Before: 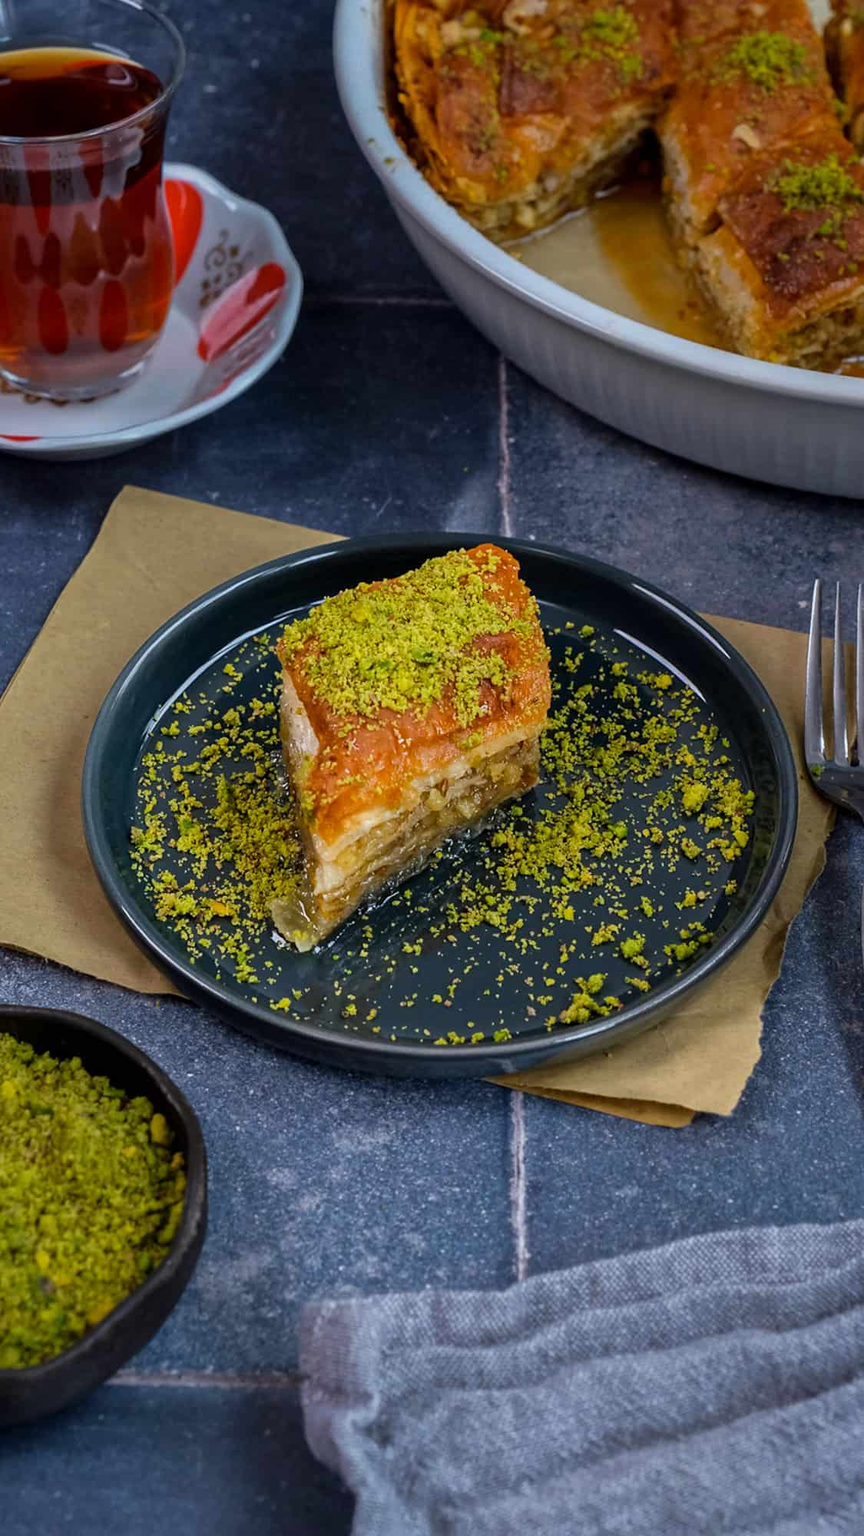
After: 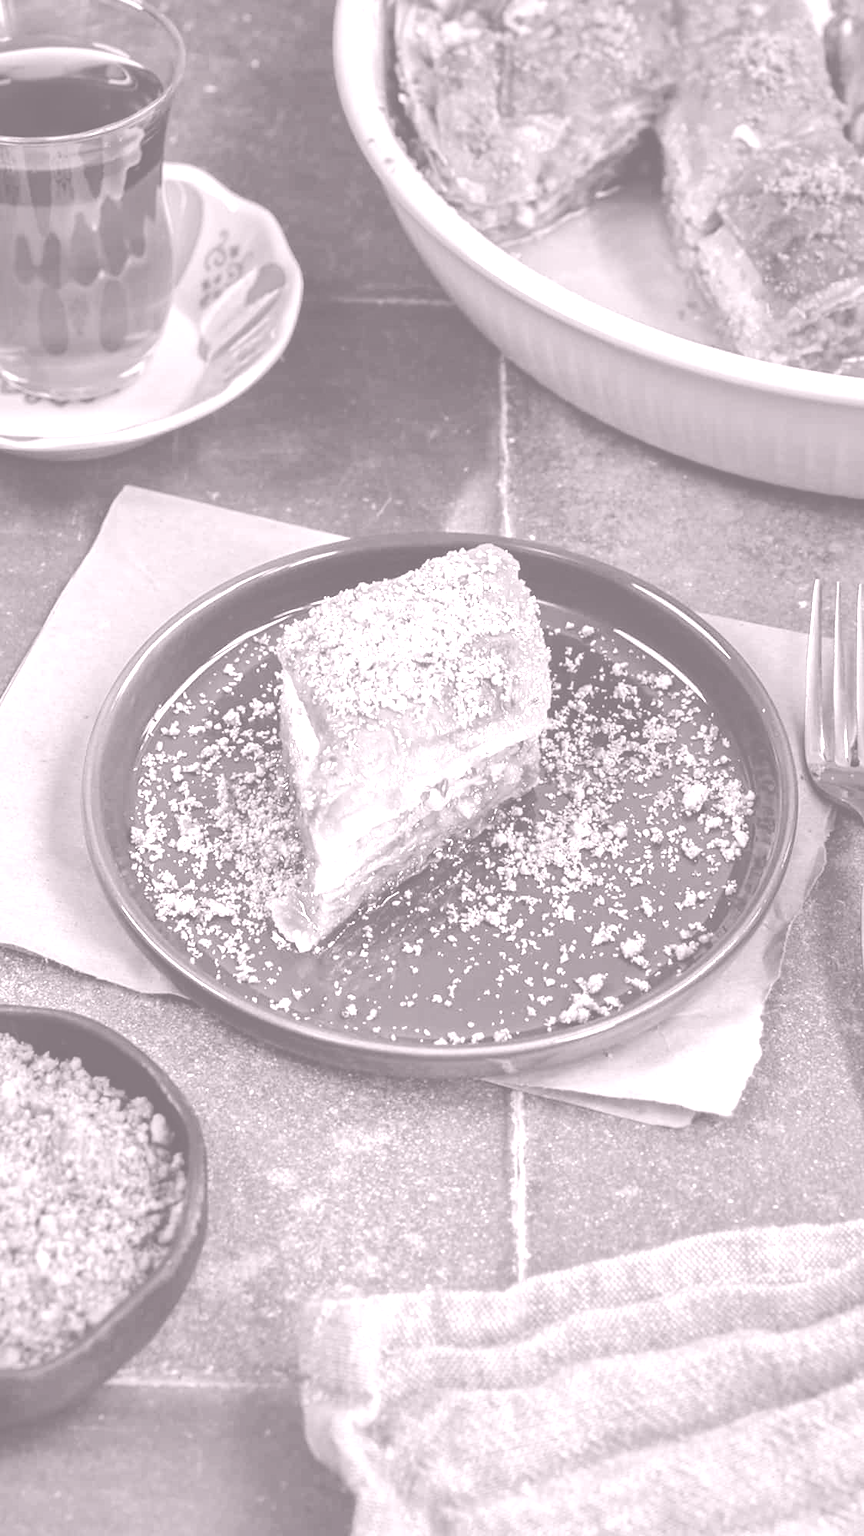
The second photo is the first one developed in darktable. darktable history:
colorize: hue 25.2°, saturation 83%, source mix 82%, lightness 79%, version 1
shadows and highlights: shadows 25, highlights -25
